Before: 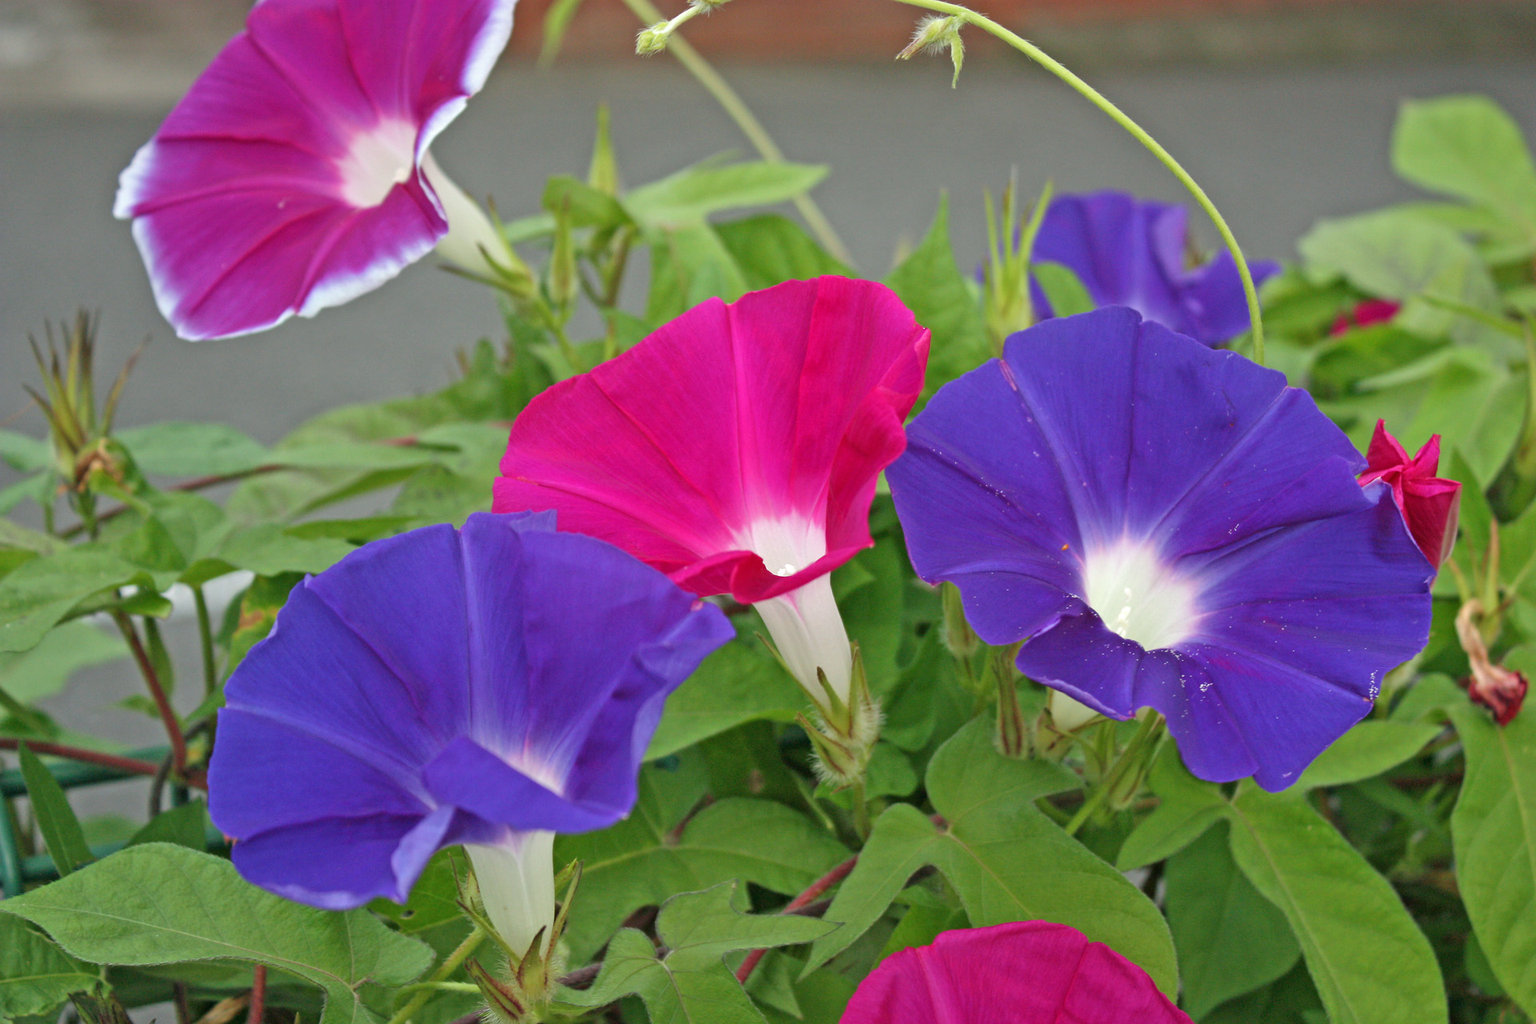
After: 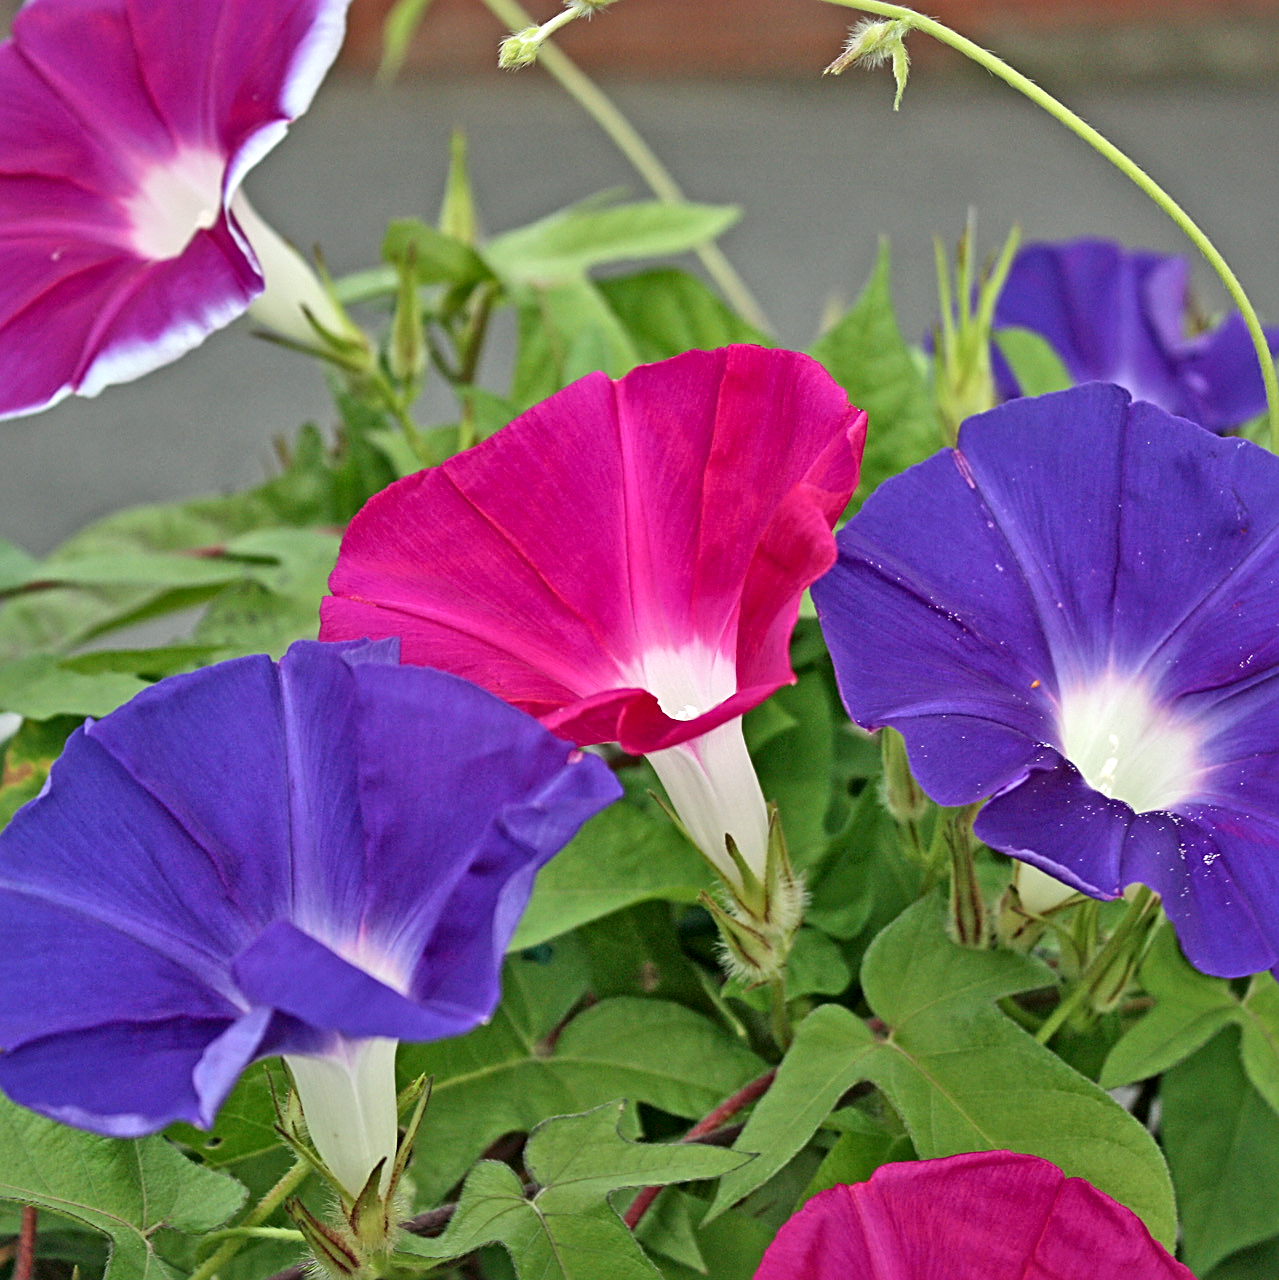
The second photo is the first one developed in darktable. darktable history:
sharpen: radius 2.531, amount 0.628
crop: left 15.419%, right 17.914%
shadows and highlights: soften with gaussian
local contrast: mode bilateral grid, contrast 20, coarseness 50, detail 159%, midtone range 0.2
